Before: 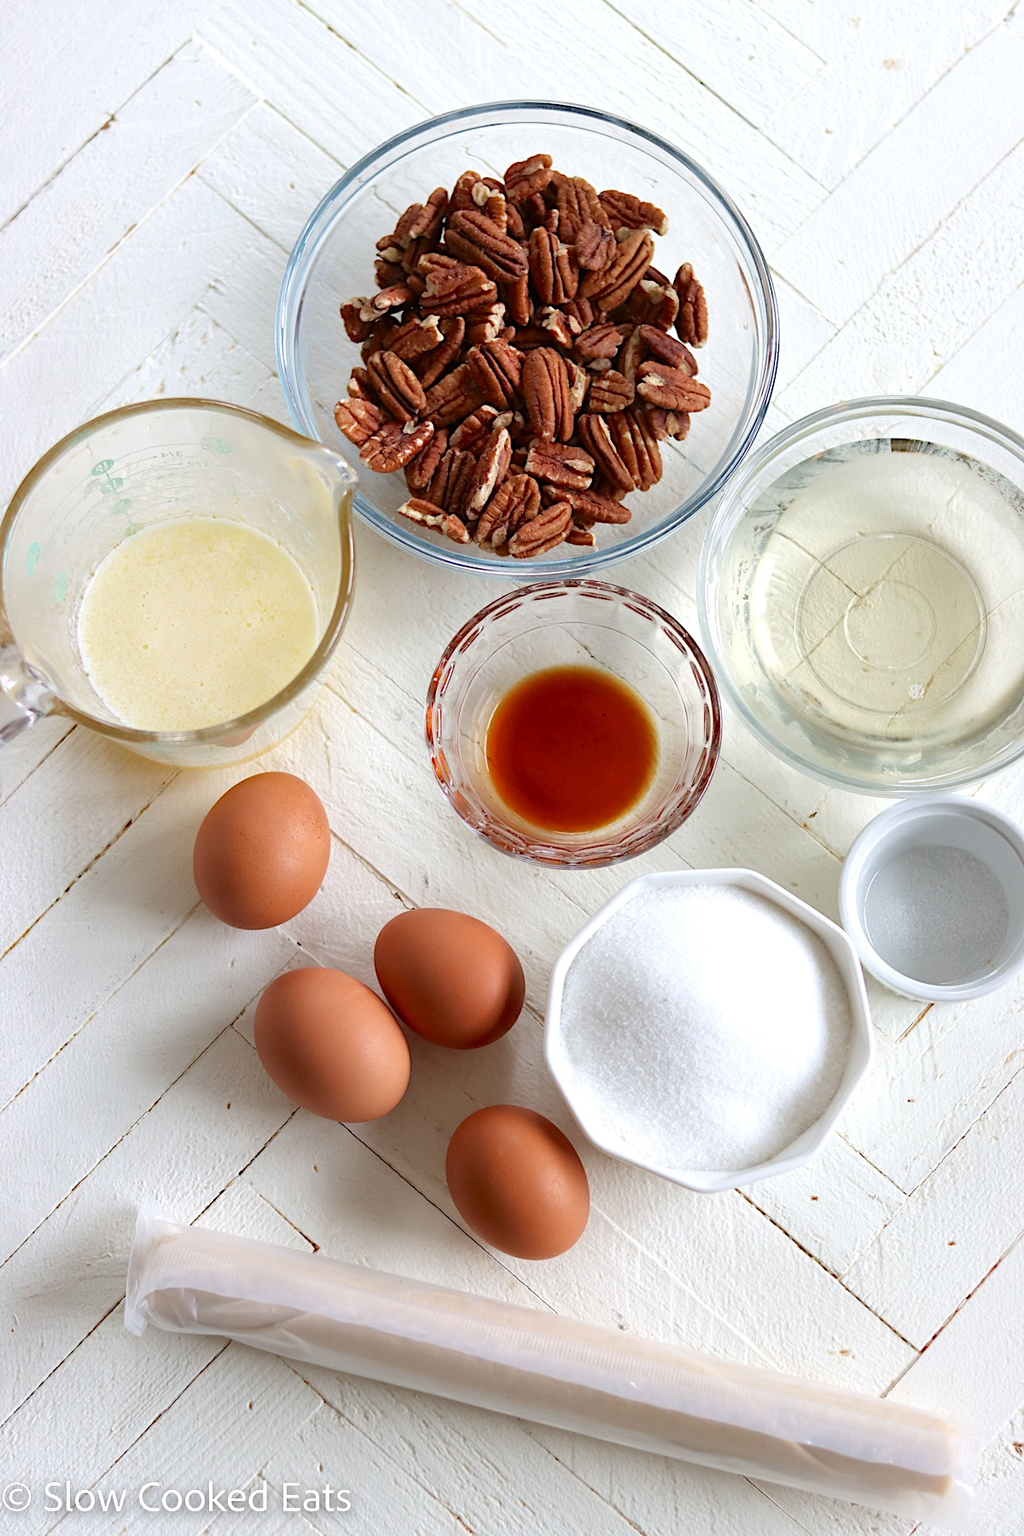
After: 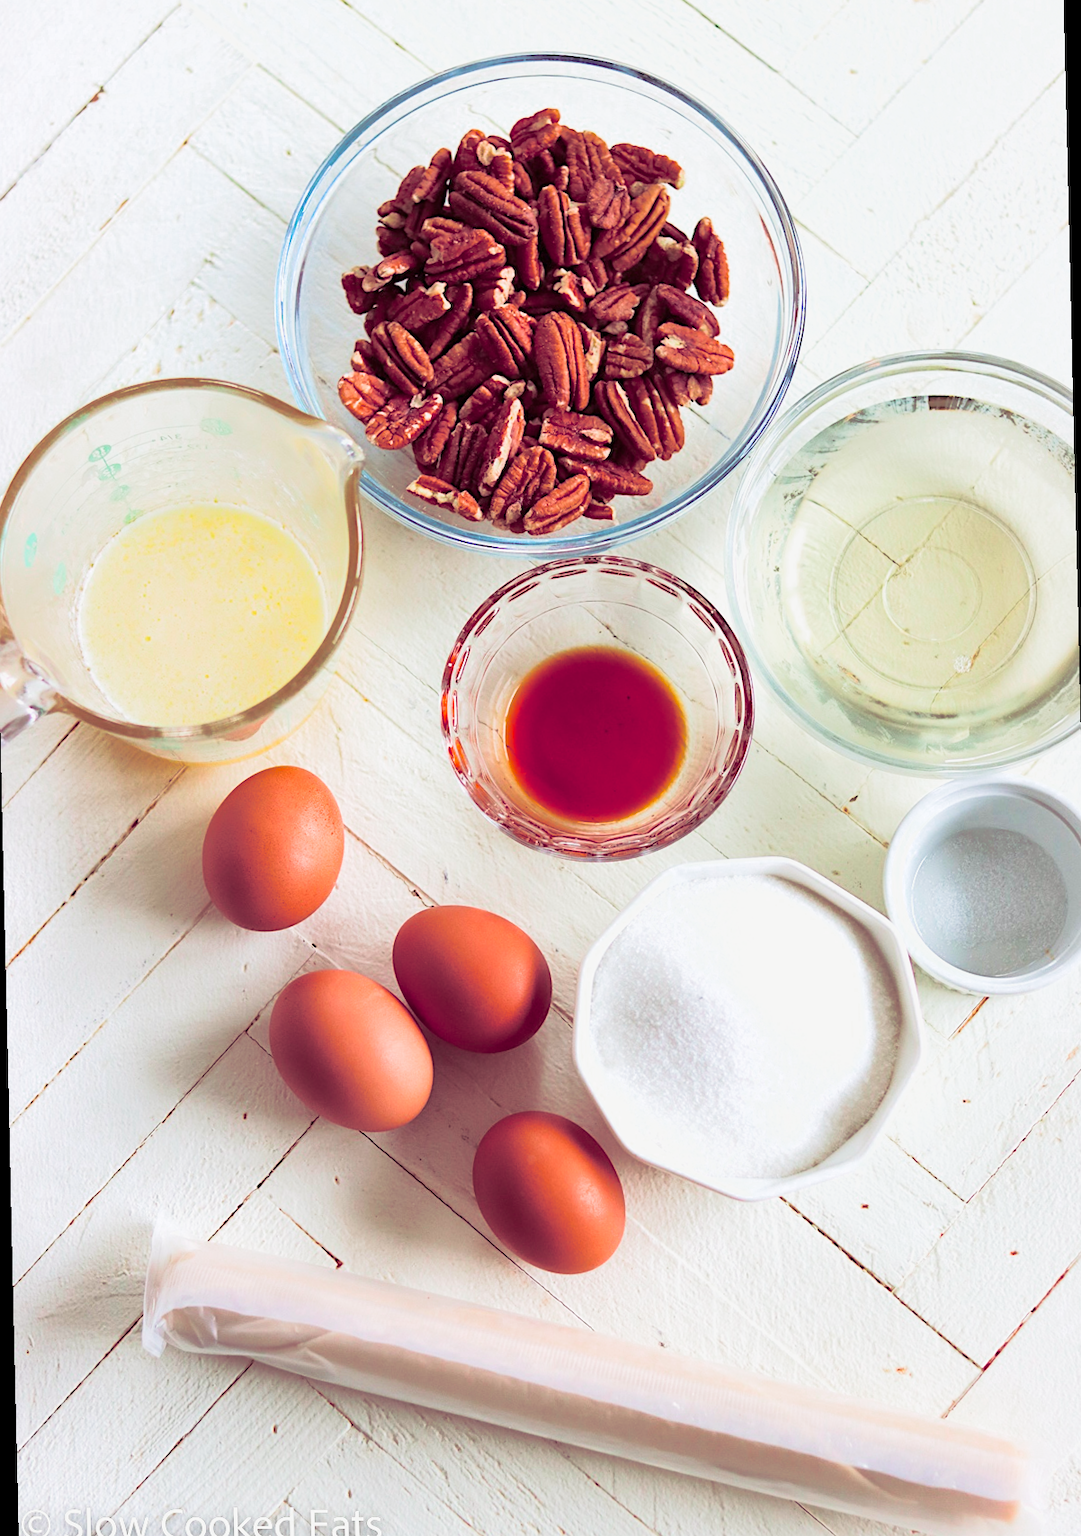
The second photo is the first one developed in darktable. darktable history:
rotate and perspective: rotation -1.32°, lens shift (horizontal) -0.031, crop left 0.015, crop right 0.985, crop top 0.047, crop bottom 0.982
tone curve: curves: ch0 [(0, 0) (0.059, 0.027) (0.178, 0.105) (0.292, 0.233) (0.485, 0.472) (0.837, 0.887) (1, 0.983)]; ch1 [(0, 0) (0.23, 0.166) (0.34, 0.298) (0.371, 0.334) (0.435, 0.413) (0.477, 0.469) (0.499, 0.498) (0.534, 0.551) (0.56, 0.585) (0.754, 0.801) (1, 1)]; ch2 [(0, 0) (0.431, 0.414) (0.498, 0.503) (0.524, 0.531) (0.568, 0.567) (0.6, 0.597) (0.65, 0.651) (0.752, 0.764) (1, 1)], color space Lab, independent channels, preserve colors none
split-toning: shadows › hue 316.8°, shadows › saturation 0.47, highlights › hue 201.6°, highlights › saturation 0, balance -41.97, compress 28.01%
shadows and highlights: on, module defaults
contrast brightness saturation: contrast 0.2, brightness 0.16, saturation 0.22
